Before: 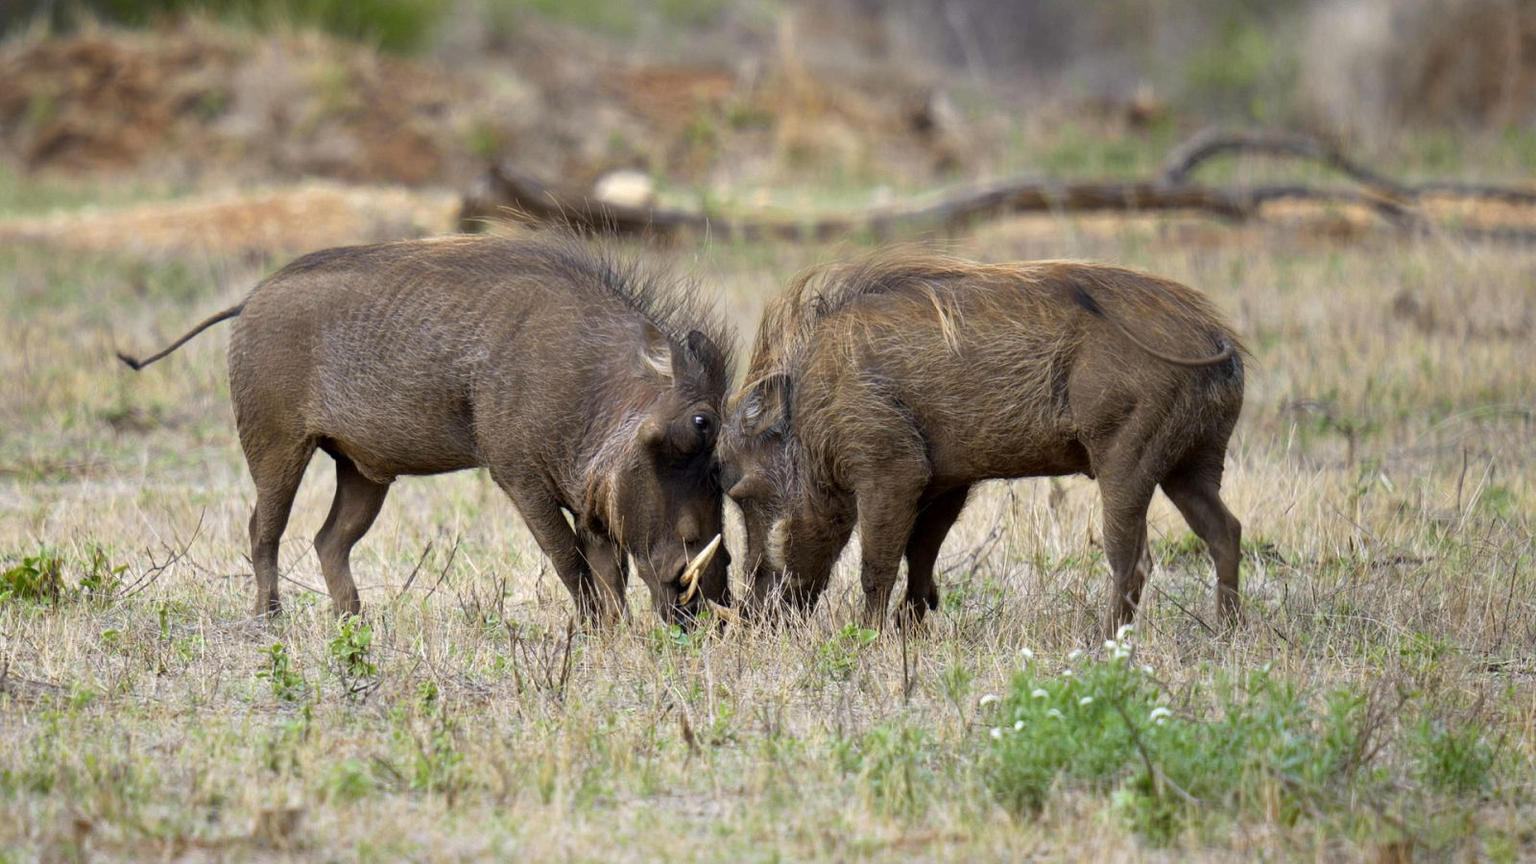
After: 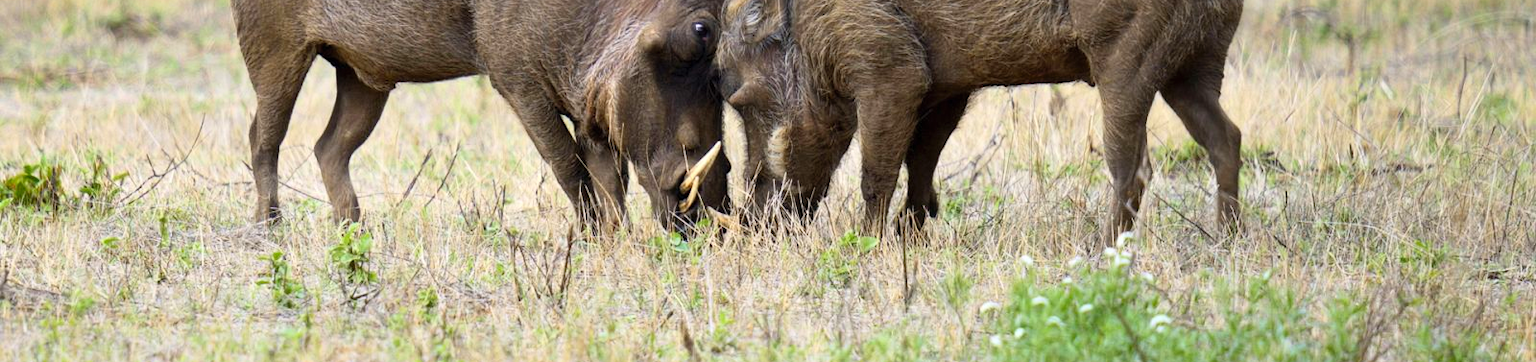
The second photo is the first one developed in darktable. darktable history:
crop: top 45.551%, bottom 12.262%
contrast brightness saturation: contrast 0.2, brightness 0.16, saturation 0.22
